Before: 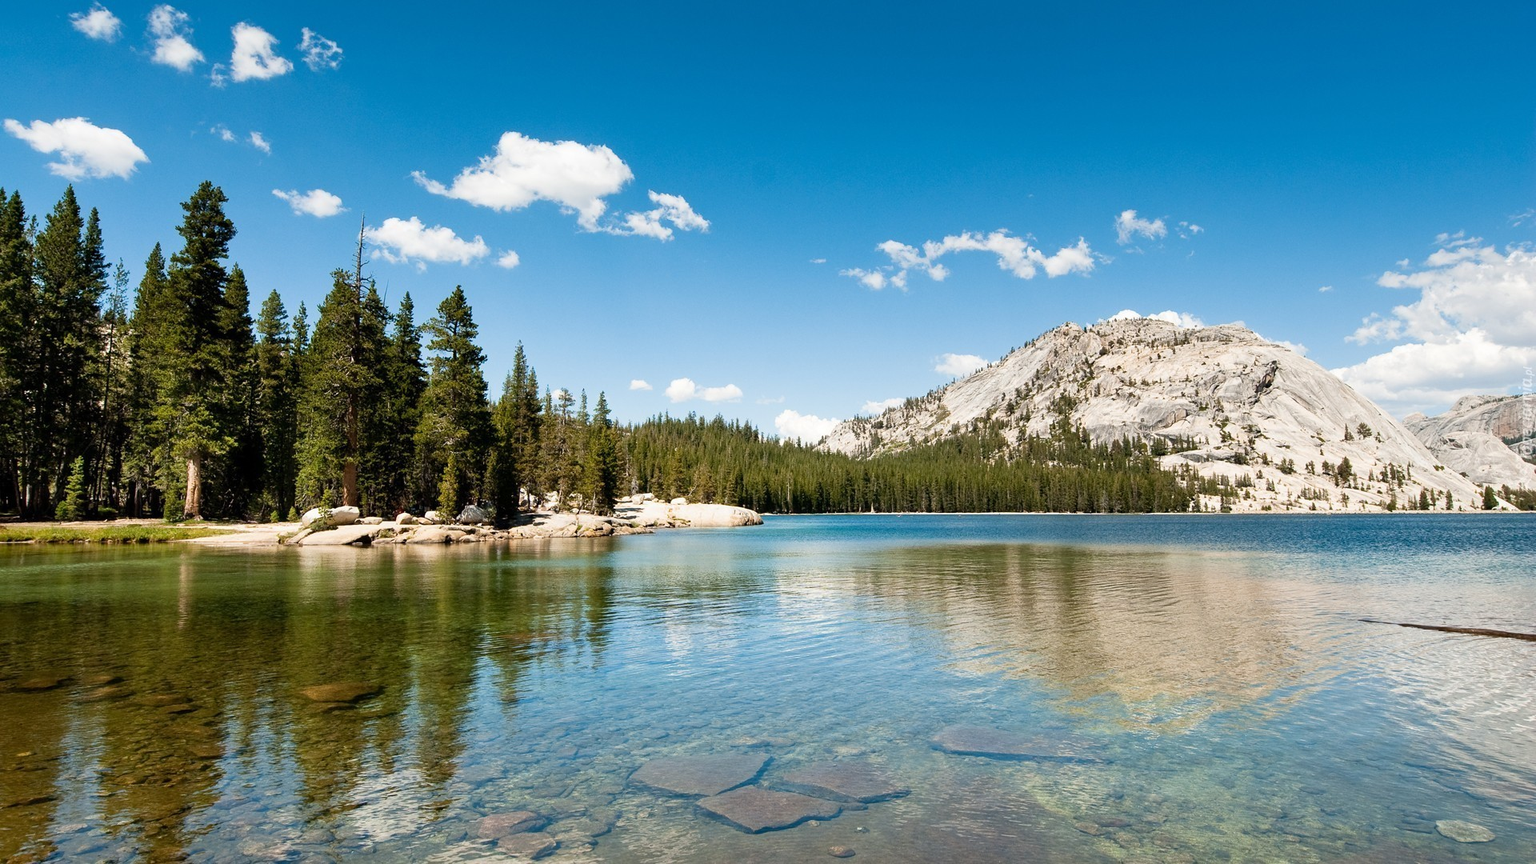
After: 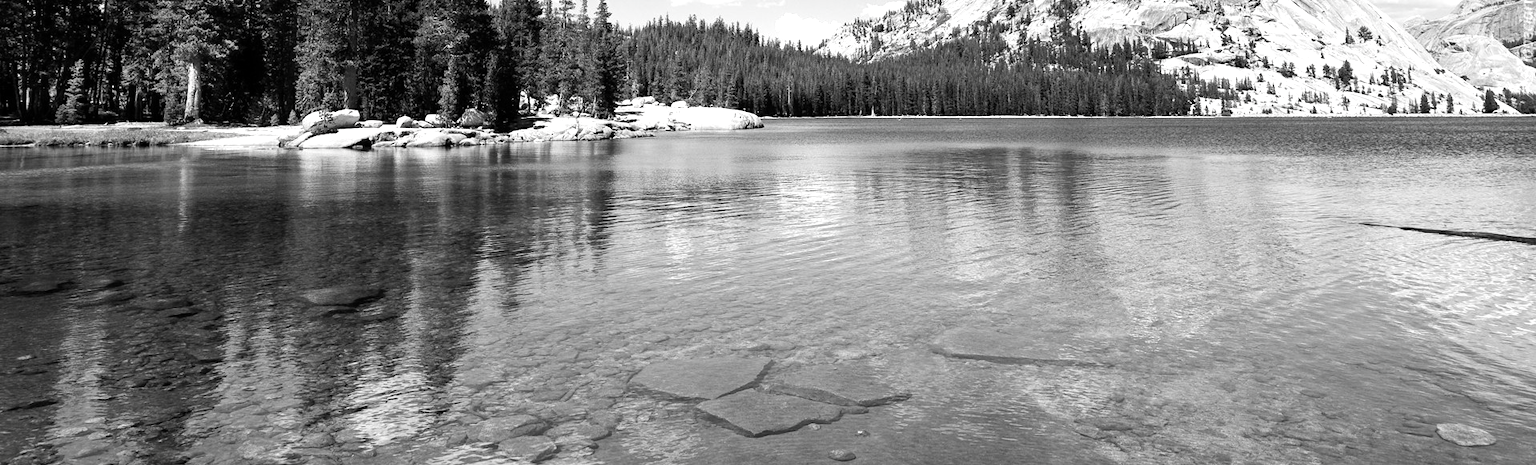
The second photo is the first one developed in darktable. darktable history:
crop and rotate: top 46.059%, right 0.017%
tone equalizer: -8 EV -0.439 EV, -7 EV -0.381 EV, -6 EV -0.373 EV, -5 EV -0.22 EV, -3 EV 0.244 EV, -2 EV 0.318 EV, -1 EV 0.401 EV, +0 EV 0.409 EV, edges refinement/feathering 500, mask exposure compensation -1.57 EV, preserve details no
contrast brightness saturation: saturation -0.992
